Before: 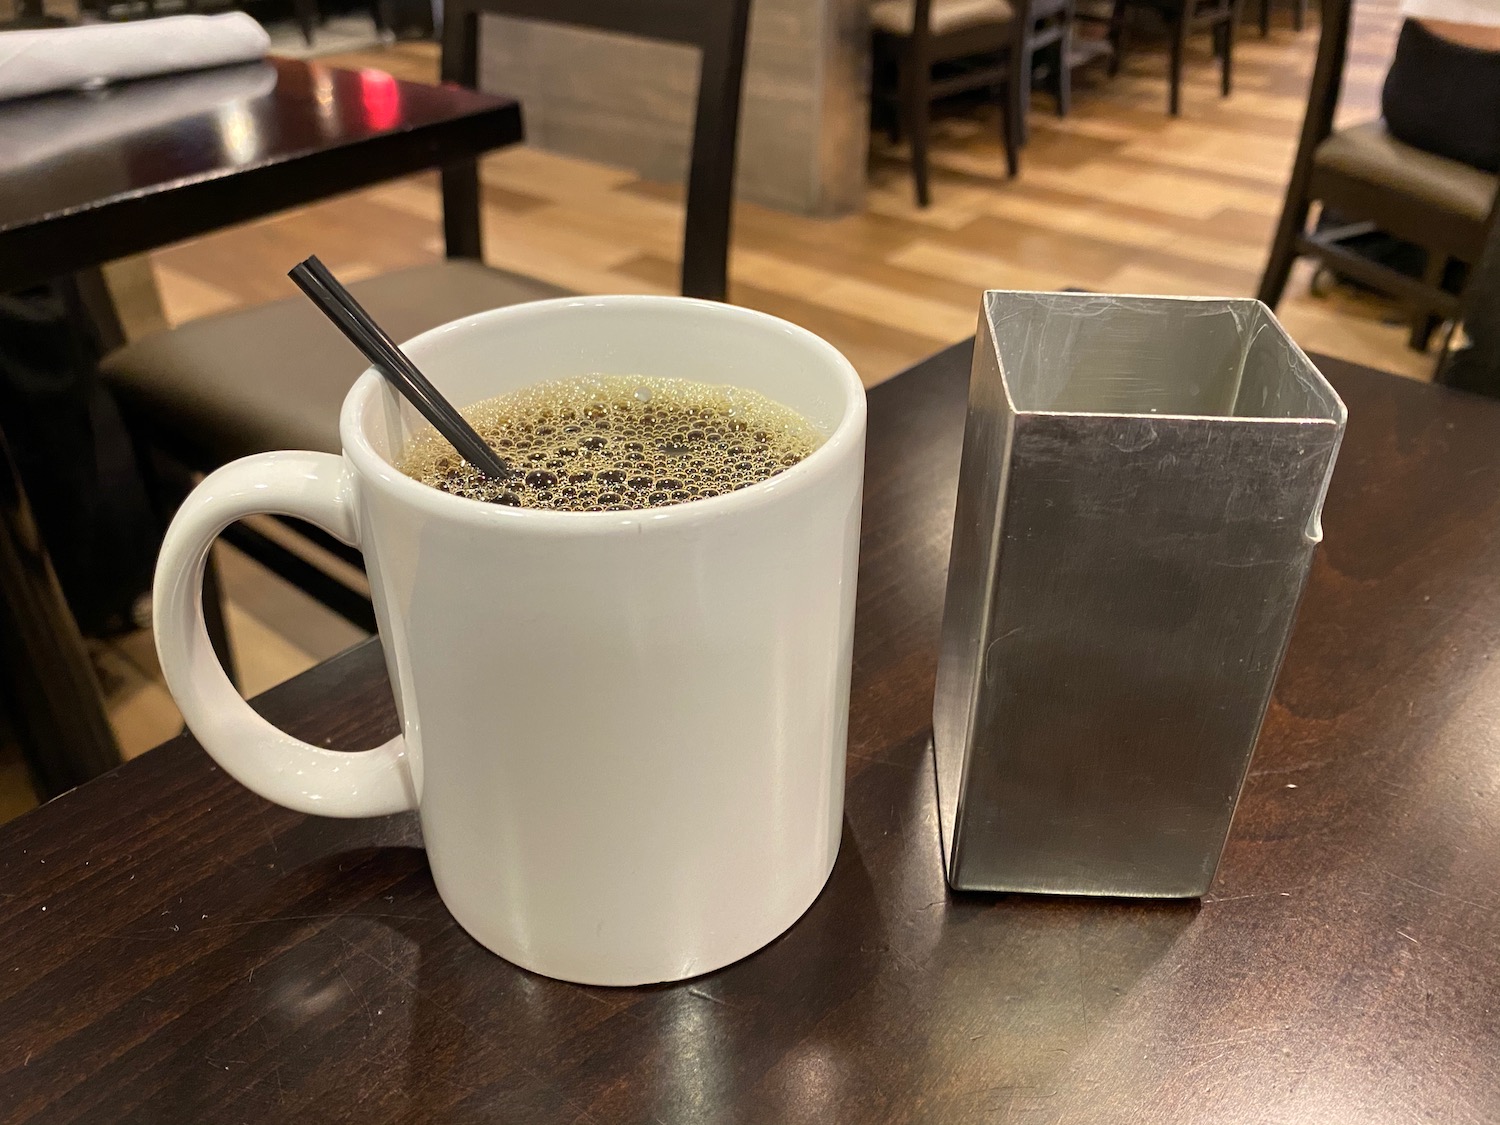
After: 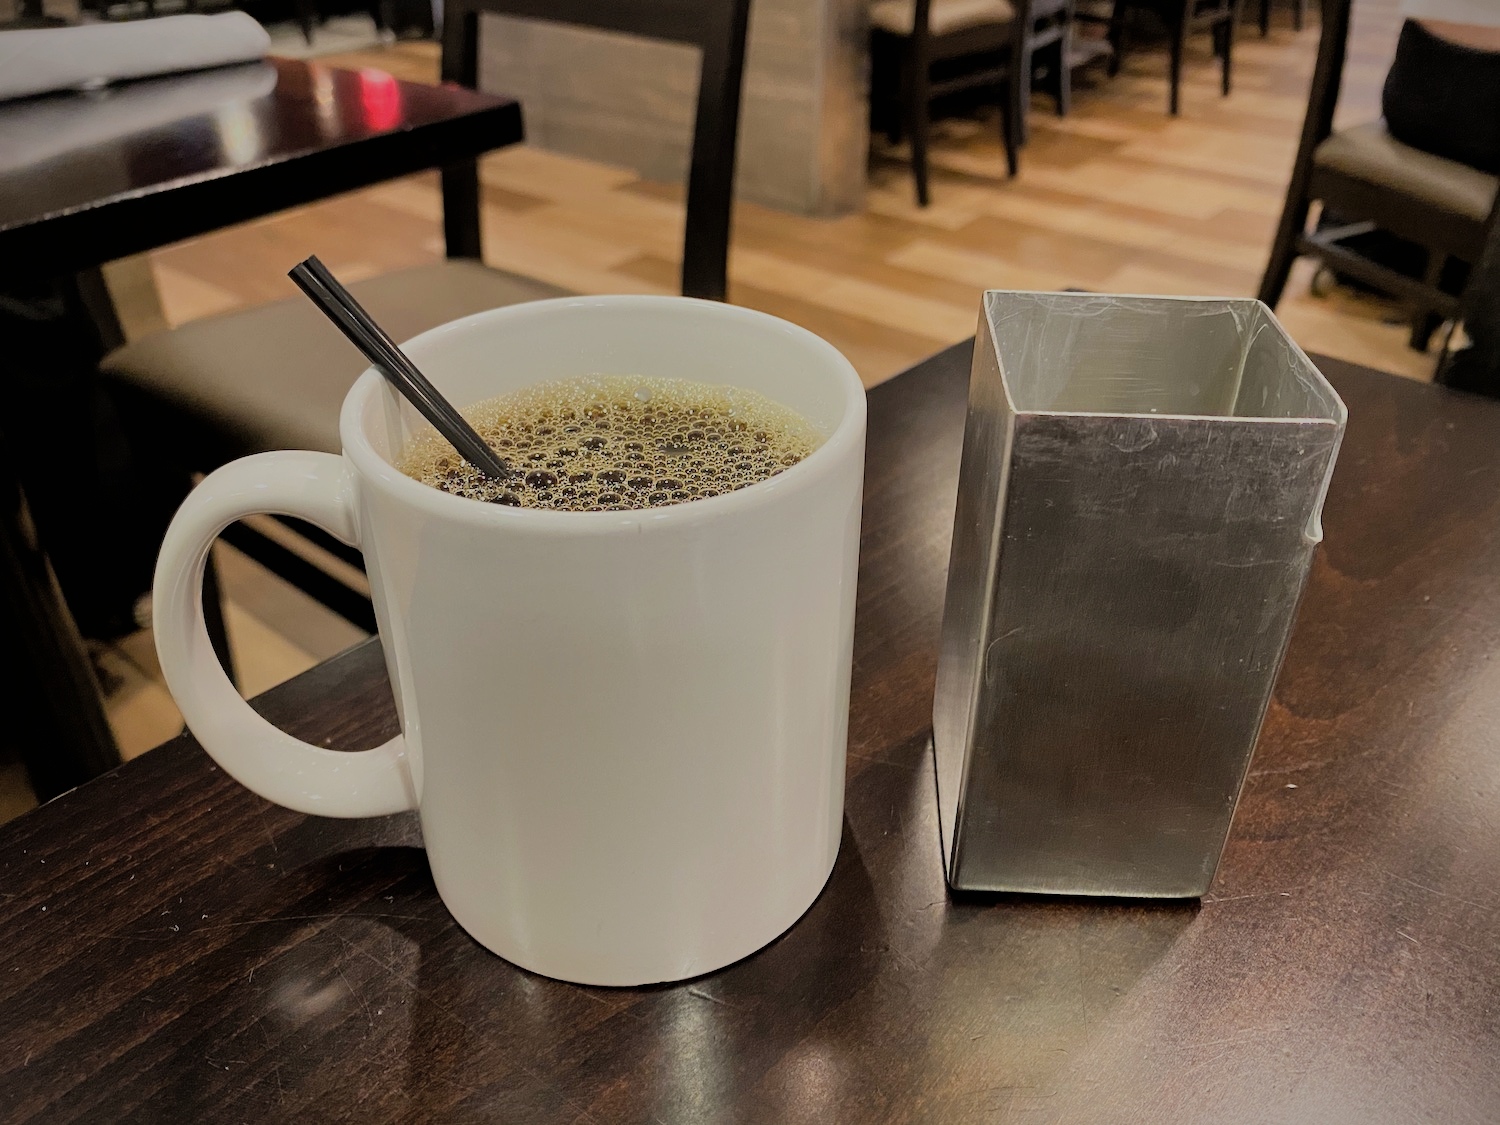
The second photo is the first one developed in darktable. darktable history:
shadows and highlights: shadows 39.53, highlights -59.69
vignetting: fall-off radius 60.47%, brightness -0.411, saturation -0.295
filmic rgb: black relative exposure -6.92 EV, white relative exposure 5.67 EV, hardness 2.86
